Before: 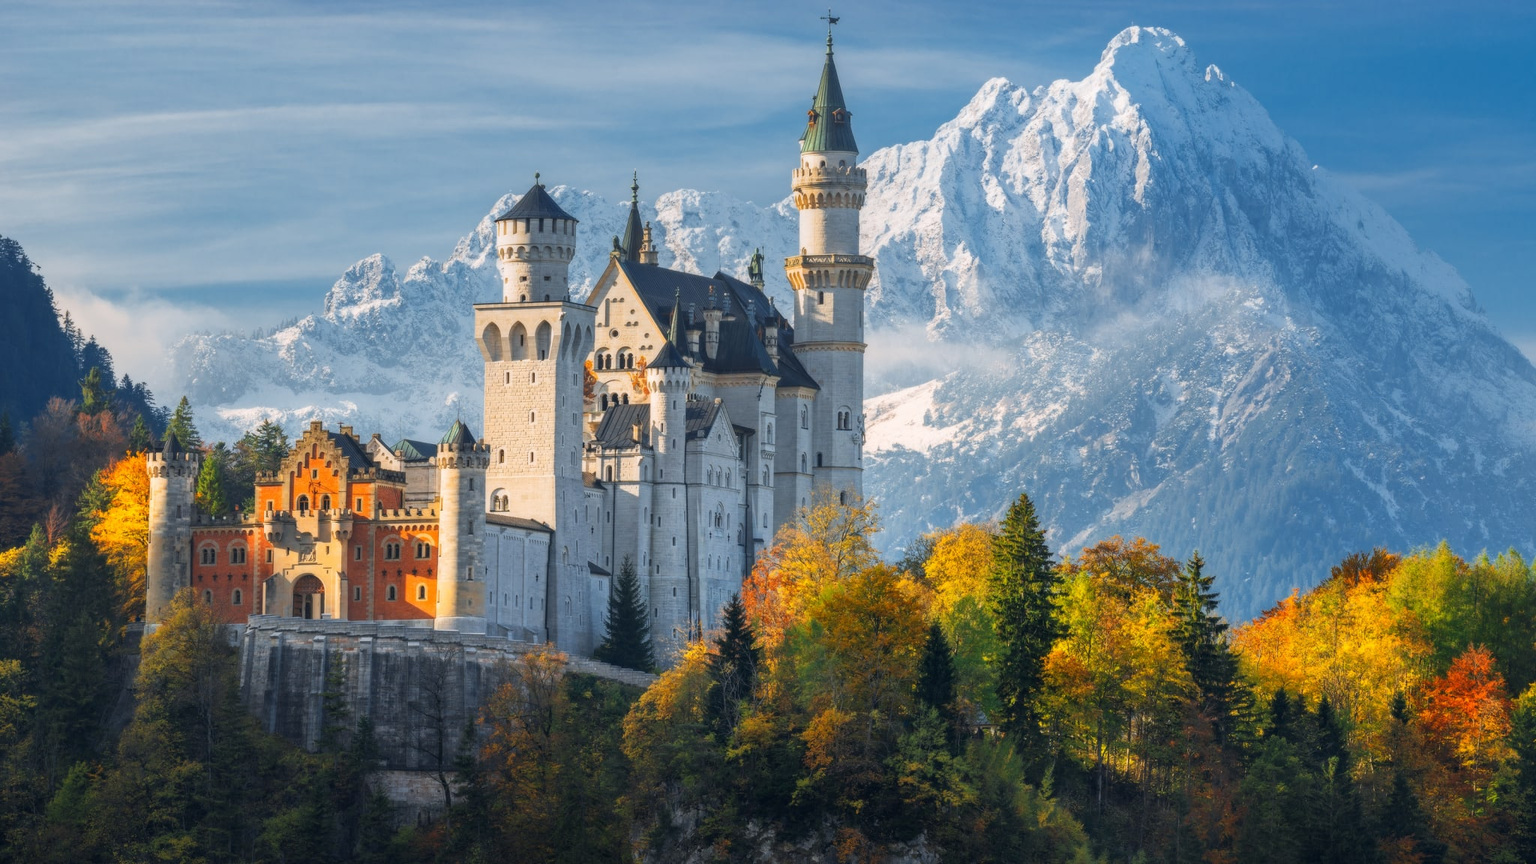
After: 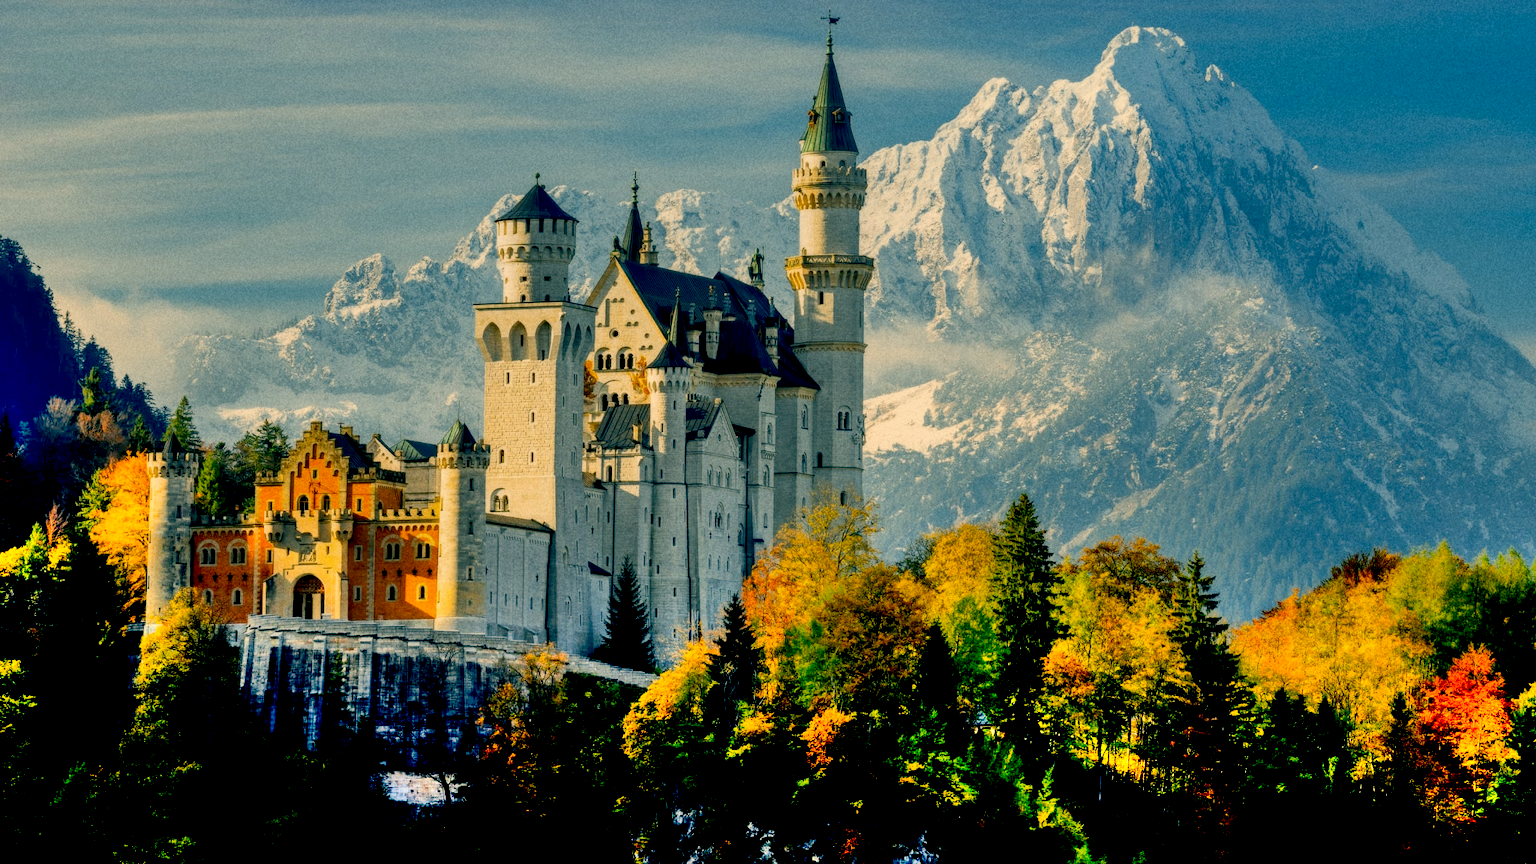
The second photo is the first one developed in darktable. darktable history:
color correction: highlights a* 5.3, highlights b* 24.26, shadows a* -15.58, shadows b* 4.02
grain: coarseness 22.88 ISO
shadows and highlights: shadows 60, soften with gaussian
exposure: black level correction 0.046, exposure -0.228 EV, compensate highlight preservation false
